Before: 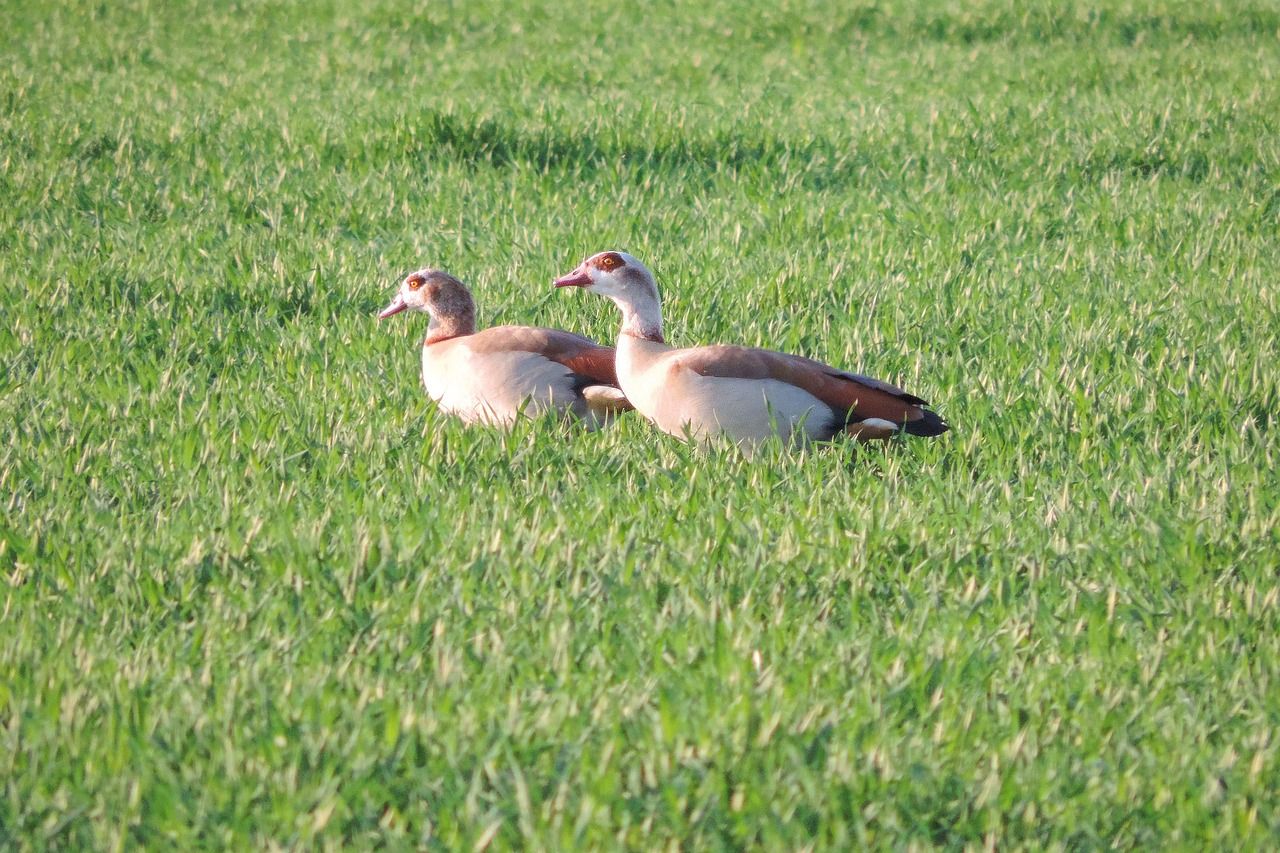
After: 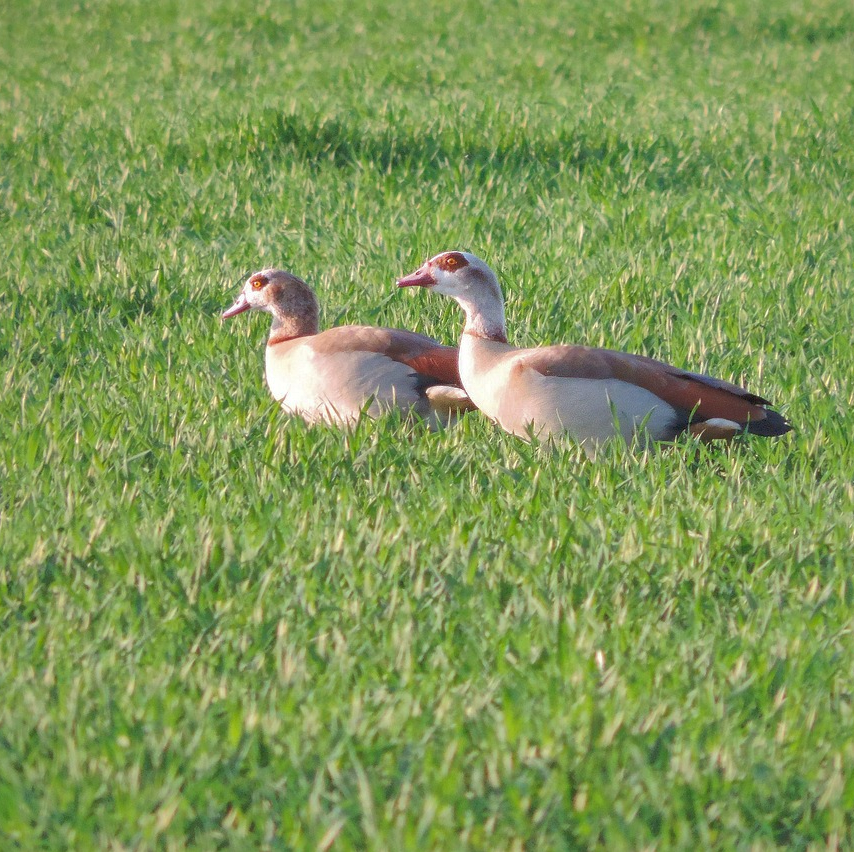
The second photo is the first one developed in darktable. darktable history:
crop and rotate: left 12.335%, right 20.895%
shadows and highlights: shadows 59.82, highlights -59.87
